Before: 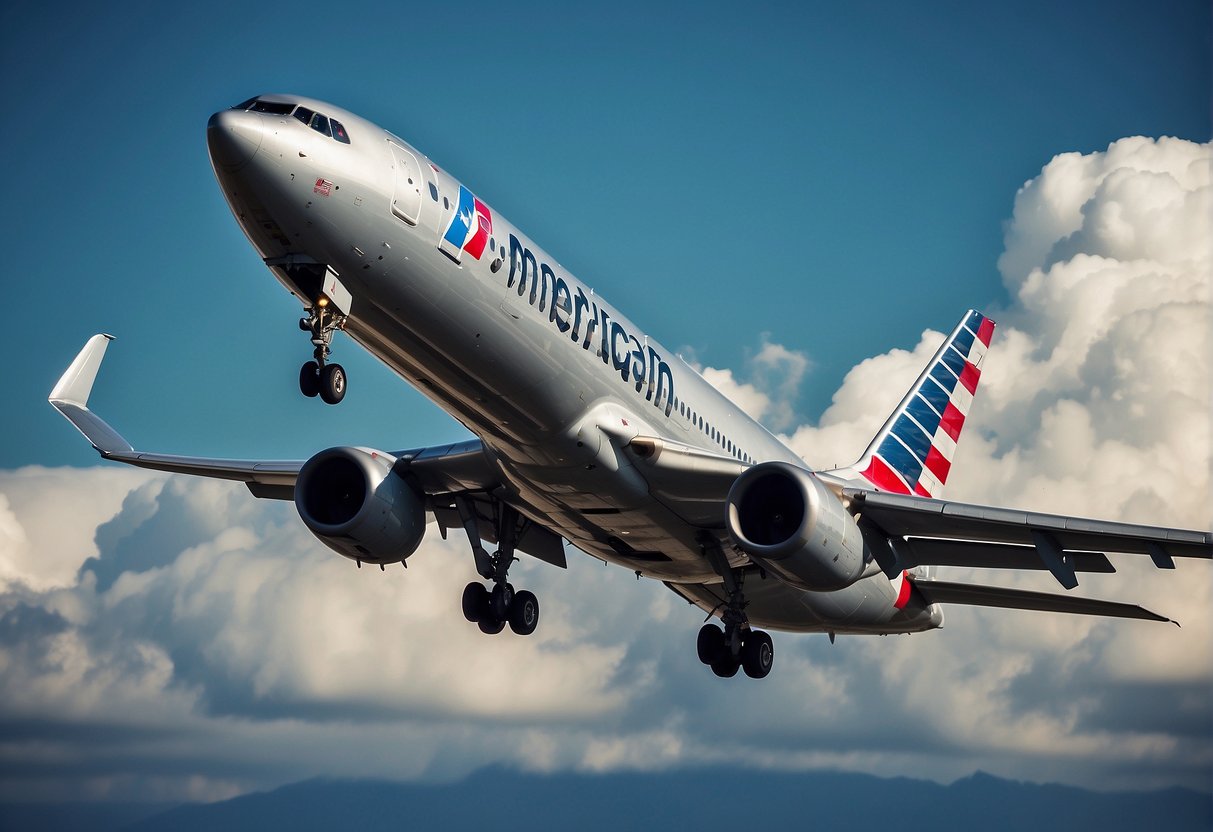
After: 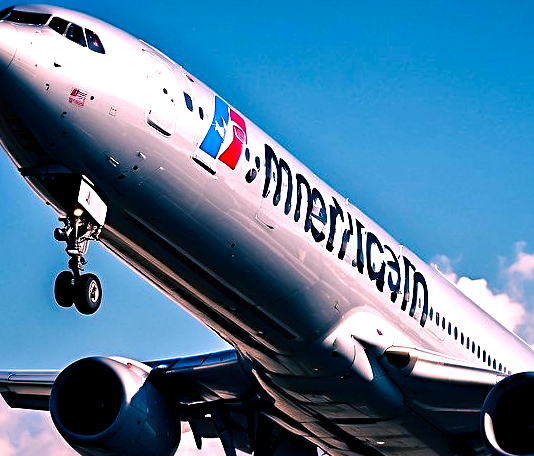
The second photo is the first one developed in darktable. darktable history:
white balance: red 1.188, blue 1.11
shadows and highlights: radius 334.93, shadows 63.48, highlights 6.06, compress 87.7%, highlights color adjustment 39.73%, soften with gaussian
sharpen: radius 3.119
tone equalizer: -8 EV -0.75 EV, -7 EV -0.7 EV, -6 EV -0.6 EV, -5 EV -0.4 EV, -3 EV 0.4 EV, -2 EV 0.6 EV, -1 EV 0.7 EV, +0 EV 0.75 EV, edges refinement/feathering 500, mask exposure compensation -1.57 EV, preserve details no
crop: left 20.248%, top 10.86%, right 35.675%, bottom 34.321%
color balance rgb: shadows lift › luminance -28.76%, shadows lift › chroma 10%, shadows lift › hue 230°, power › chroma 0.5%, power › hue 215°, highlights gain › luminance 7.14%, highlights gain › chroma 1%, highlights gain › hue 50°, global offset › luminance -0.29%, global offset › hue 260°, perceptual saturation grading › global saturation 20%, perceptual saturation grading › highlights -13.92%, perceptual saturation grading › shadows 50%
